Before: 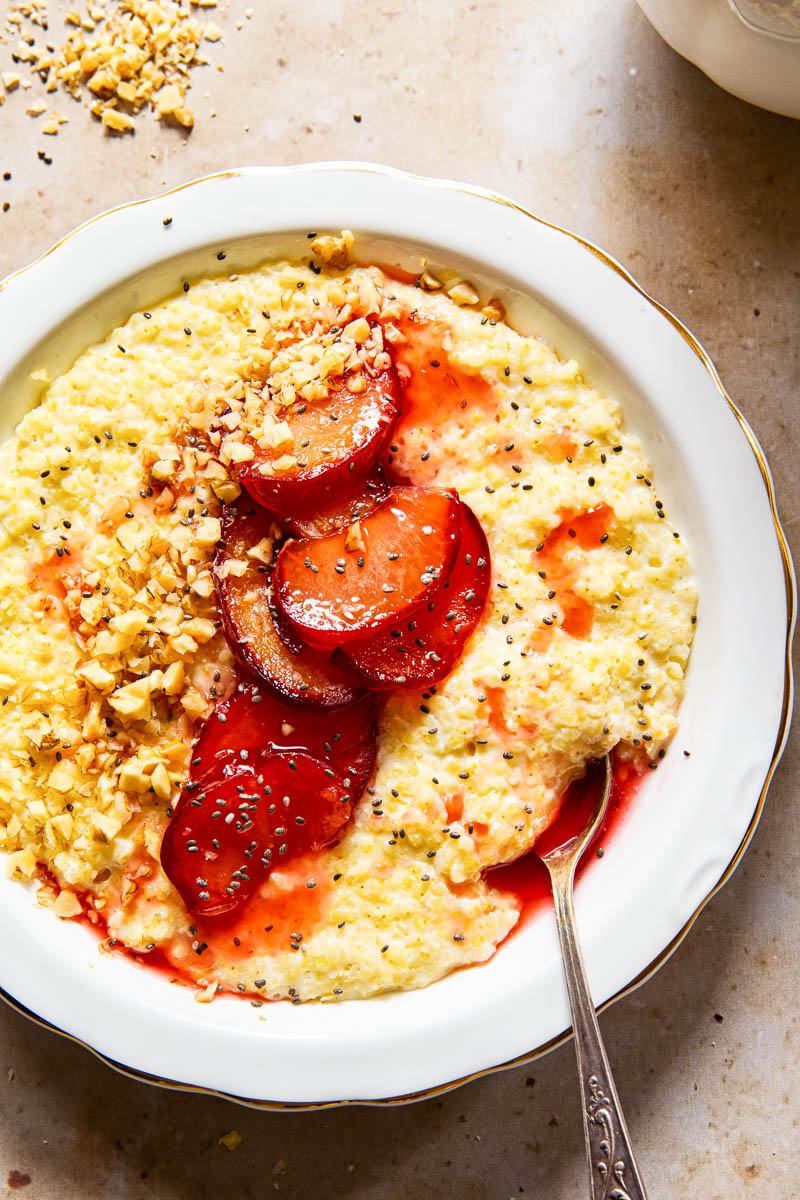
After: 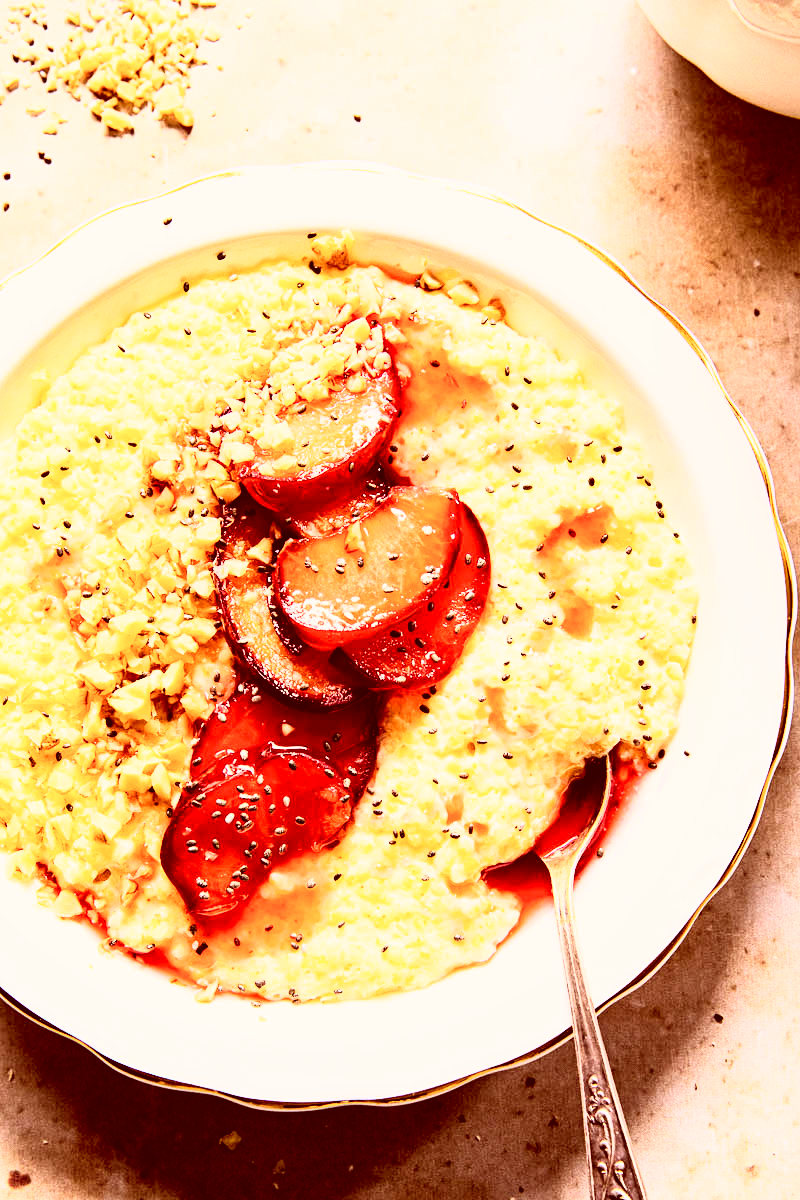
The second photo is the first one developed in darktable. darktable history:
color correction: highlights a* 9.03, highlights b* 8.71, shadows a* 40, shadows b* 40, saturation 0.8
rgb curve: curves: ch0 [(0, 0) (0.21, 0.15) (0.24, 0.21) (0.5, 0.75) (0.75, 0.96) (0.89, 0.99) (1, 1)]; ch1 [(0, 0.02) (0.21, 0.13) (0.25, 0.2) (0.5, 0.67) (0.75, 0.9) (0.89, 0.97) (1, 1)]; ch2 [(0, 0.02) (0.21, 0.13) (0.25, 0.2) (0.5, 0.67) (0.75, 0.9) (0.89, 0.97) (1, 1)], compensate middle gray true
exposure: exposure 0.217 EV, compensate highlight preservation false
